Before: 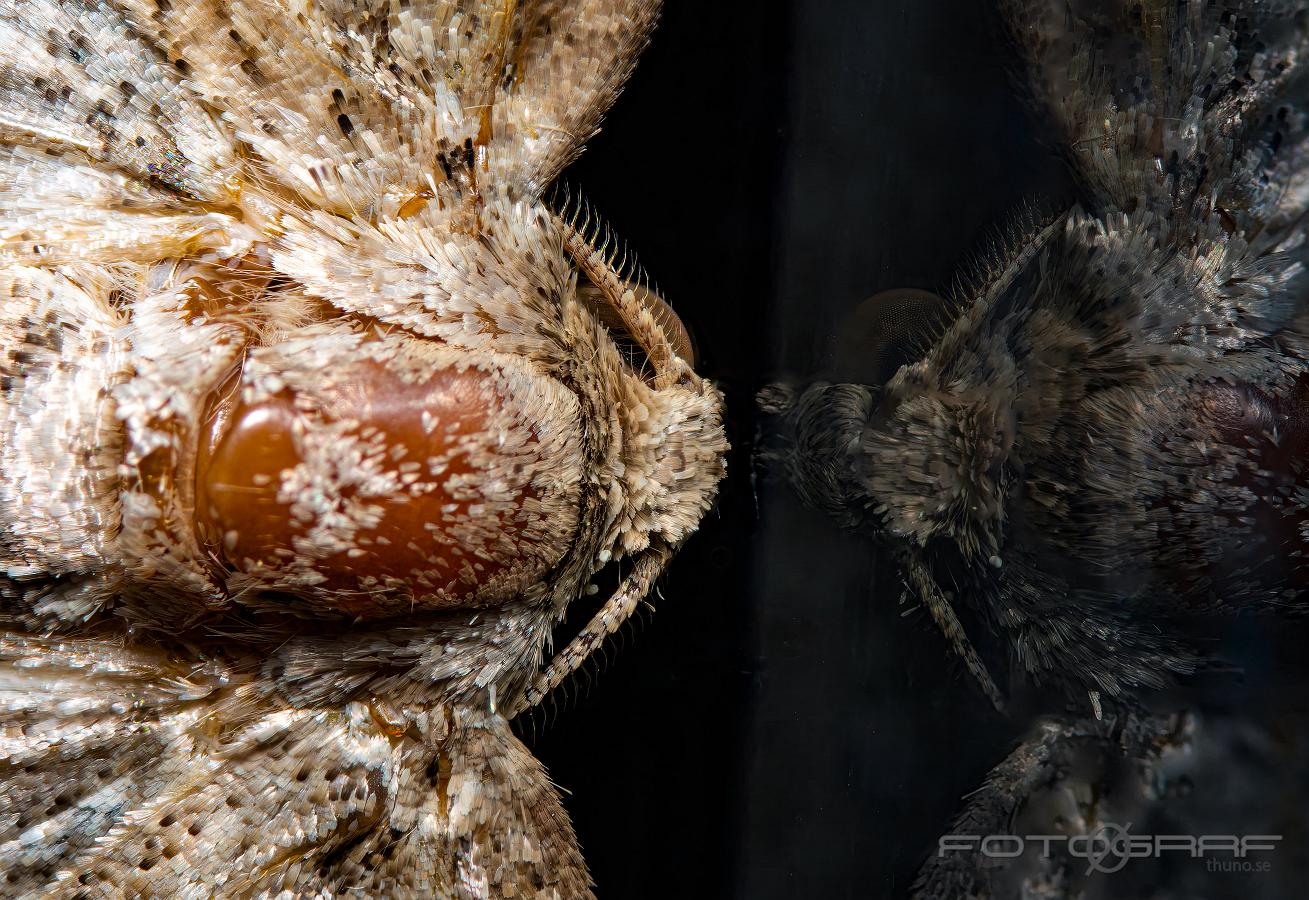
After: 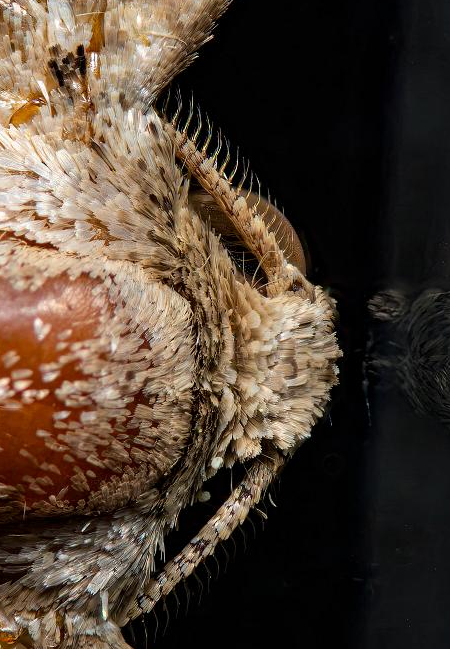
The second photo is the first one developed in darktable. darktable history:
crop and rotate: left 29.716%, top 10.353%, right 35.859%, bottom 17.462%
